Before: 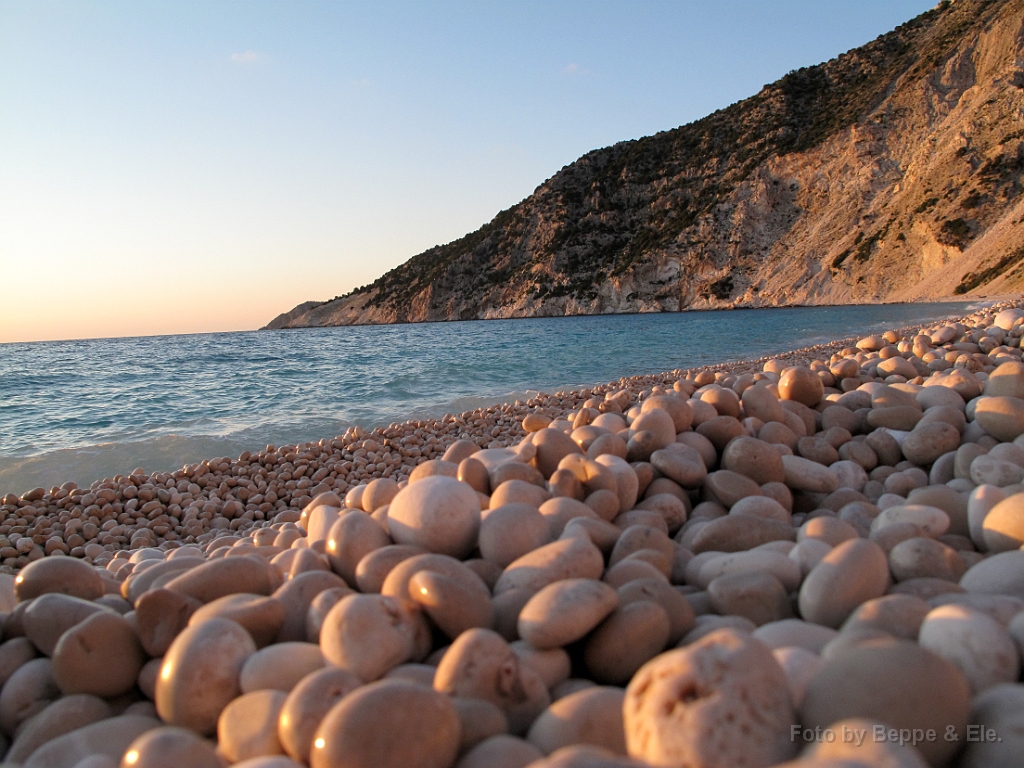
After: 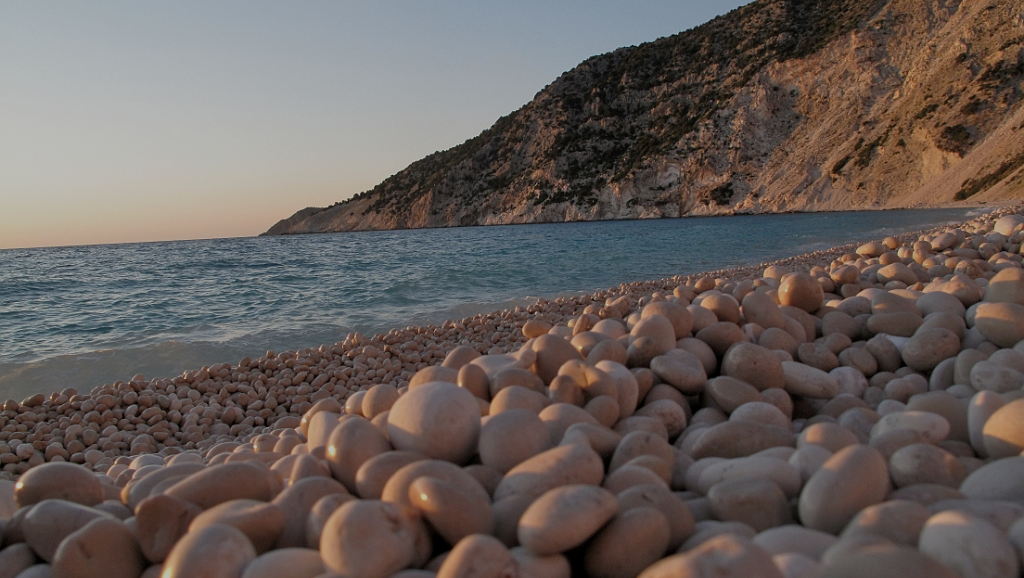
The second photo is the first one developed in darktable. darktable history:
contrast brightness saturation: saturation -0.162
crop and rotate: top 12.248%, bottom 12.371%
tone equalizer: -8 EV -0.006 EV, -7 EV 0.017 EV, -6 EV -0.006 EV, -5 EV 0.008 EV, -4 EV -0.041 EV, -3 EV -0.232 EV, -2 EV -0.68 EV, -1 EV -1 EV, +0 EV -0.969 EV
